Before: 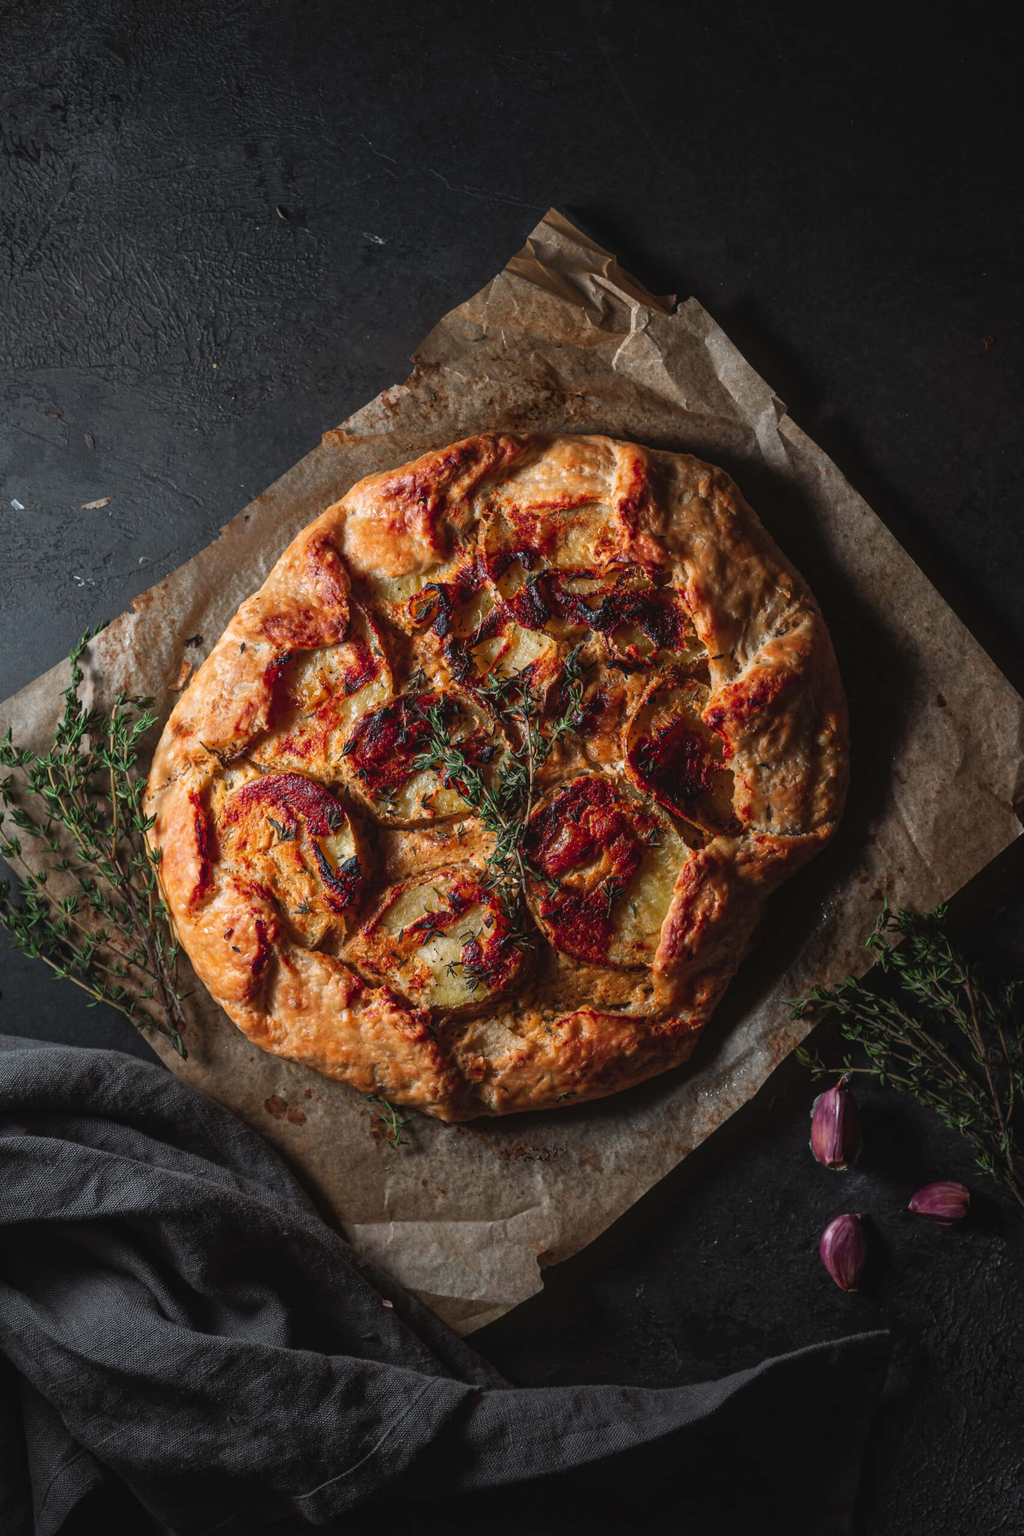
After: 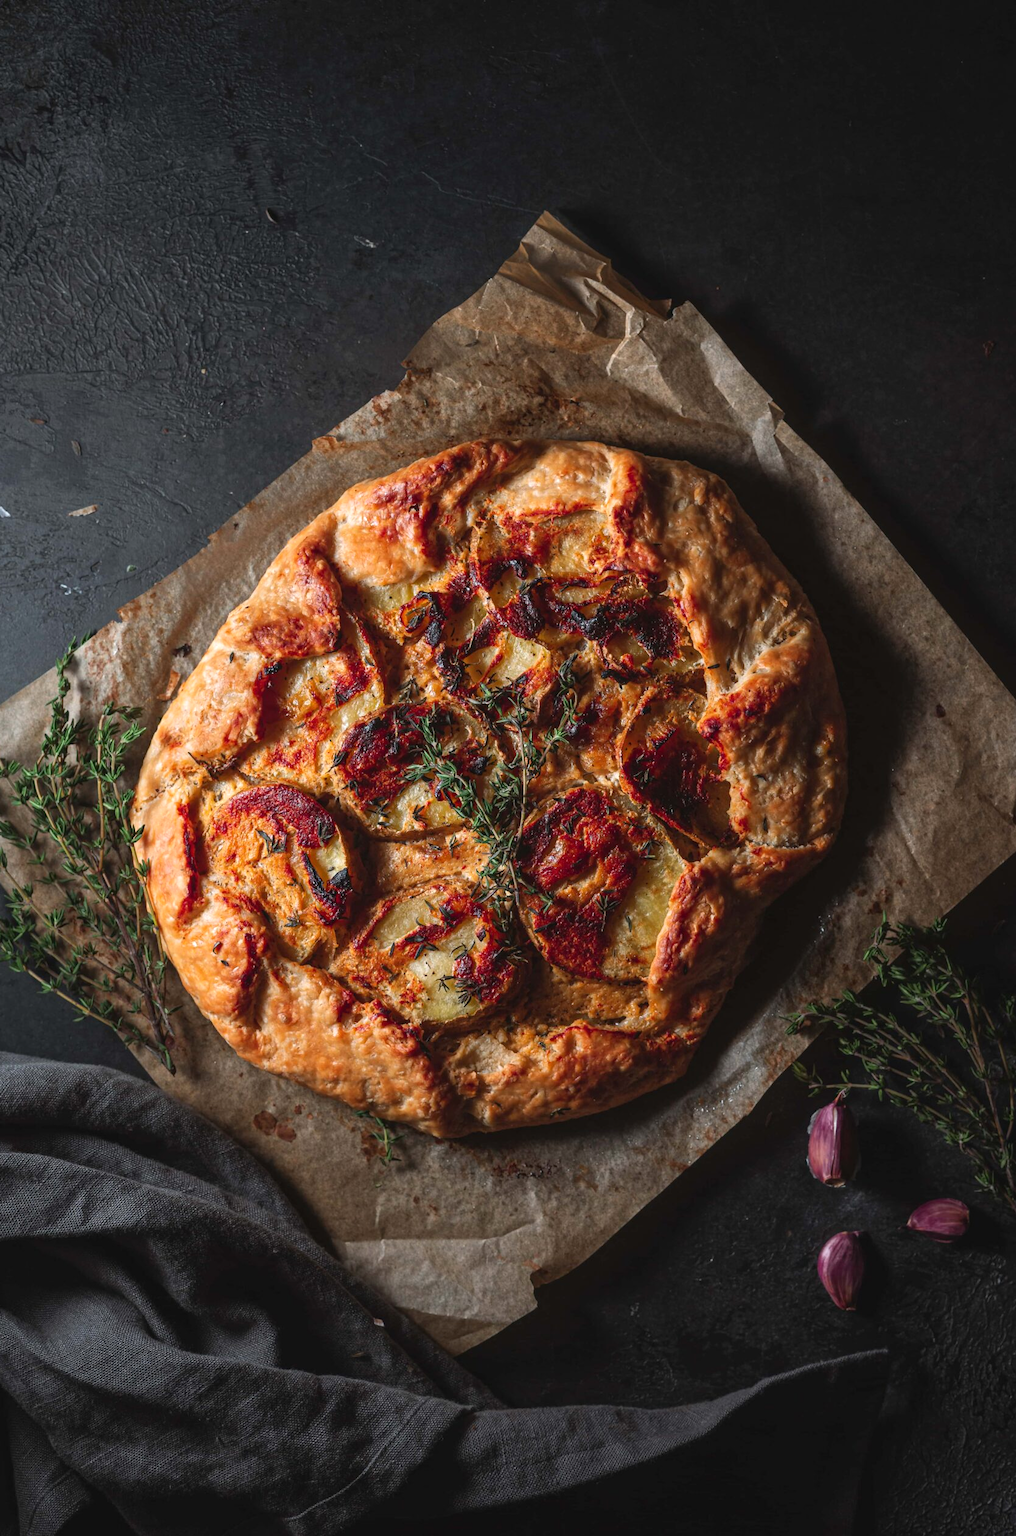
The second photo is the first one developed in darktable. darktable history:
exposure: exposure 0.202 EV, compensate highlight preservation false
crop and rotate: left 1.454%, right 0.705%, bottom 1.406%
